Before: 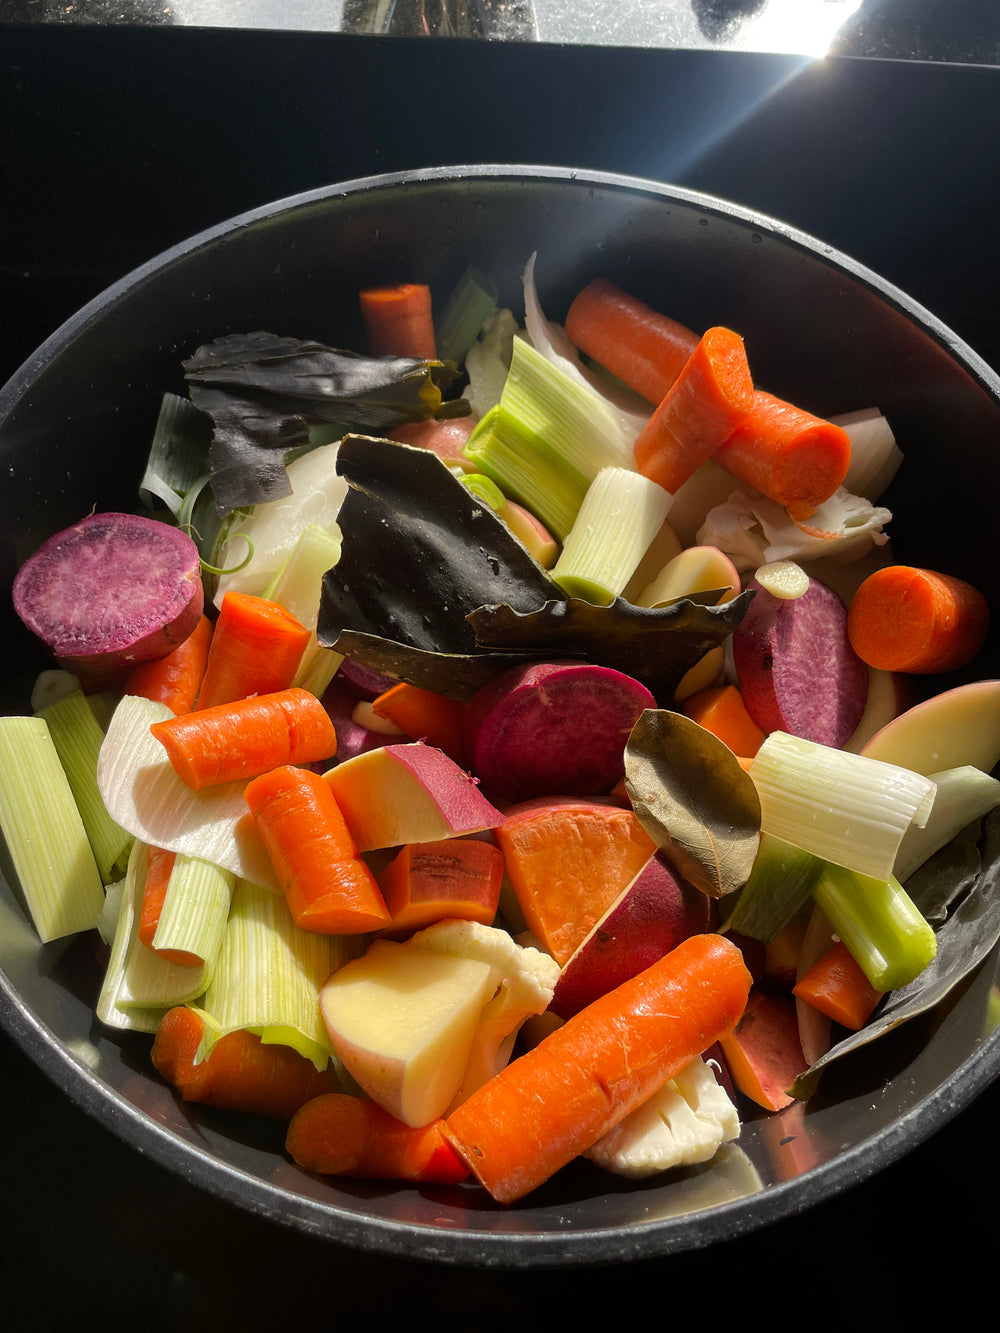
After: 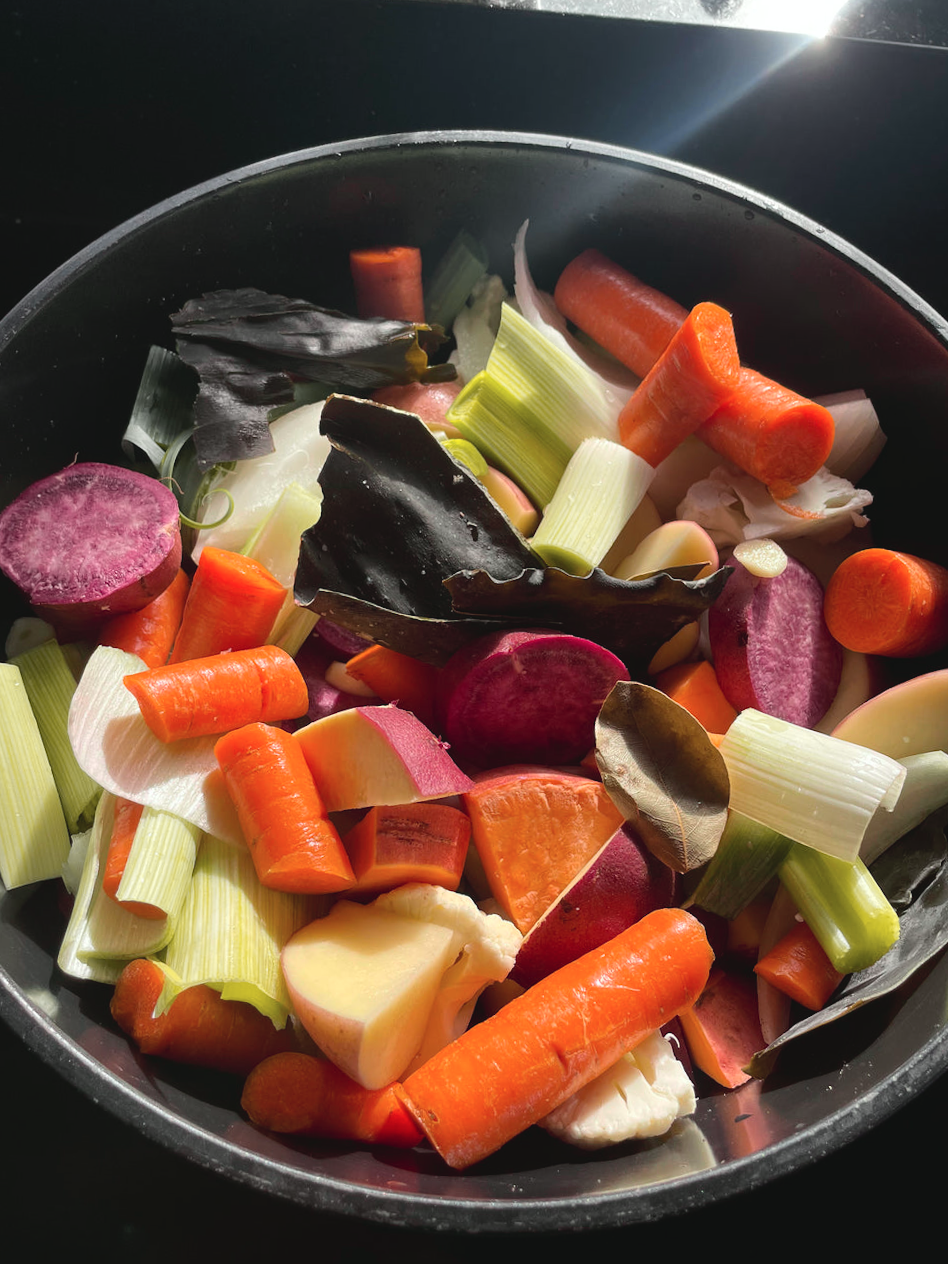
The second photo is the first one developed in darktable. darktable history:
tone curve: curves: ch0 [(0, 0.046) (0.04, 0.074) (0.831, 0.861) (1, 1)]; ch1 [(0, 0) (0.146, 0.159) (0.338, 0.365) (0.417, 0.455) (0.489, 0.486) (0.504, 0.502) (0.529, 0.537) (0.563, 0.567) (1, 1)]; ch2 [(0, 0) (0.307, 0.298) (0.388, 0.375) (0.443, 0.456) (0.485, 0.492) (0.544, 0.525) (1, 1)], color space Lab, independent channels, preserve colors none
crop and rotate: angle -2.38°
contrast brightness saturation: contrast 0.08, saturation 0.02
